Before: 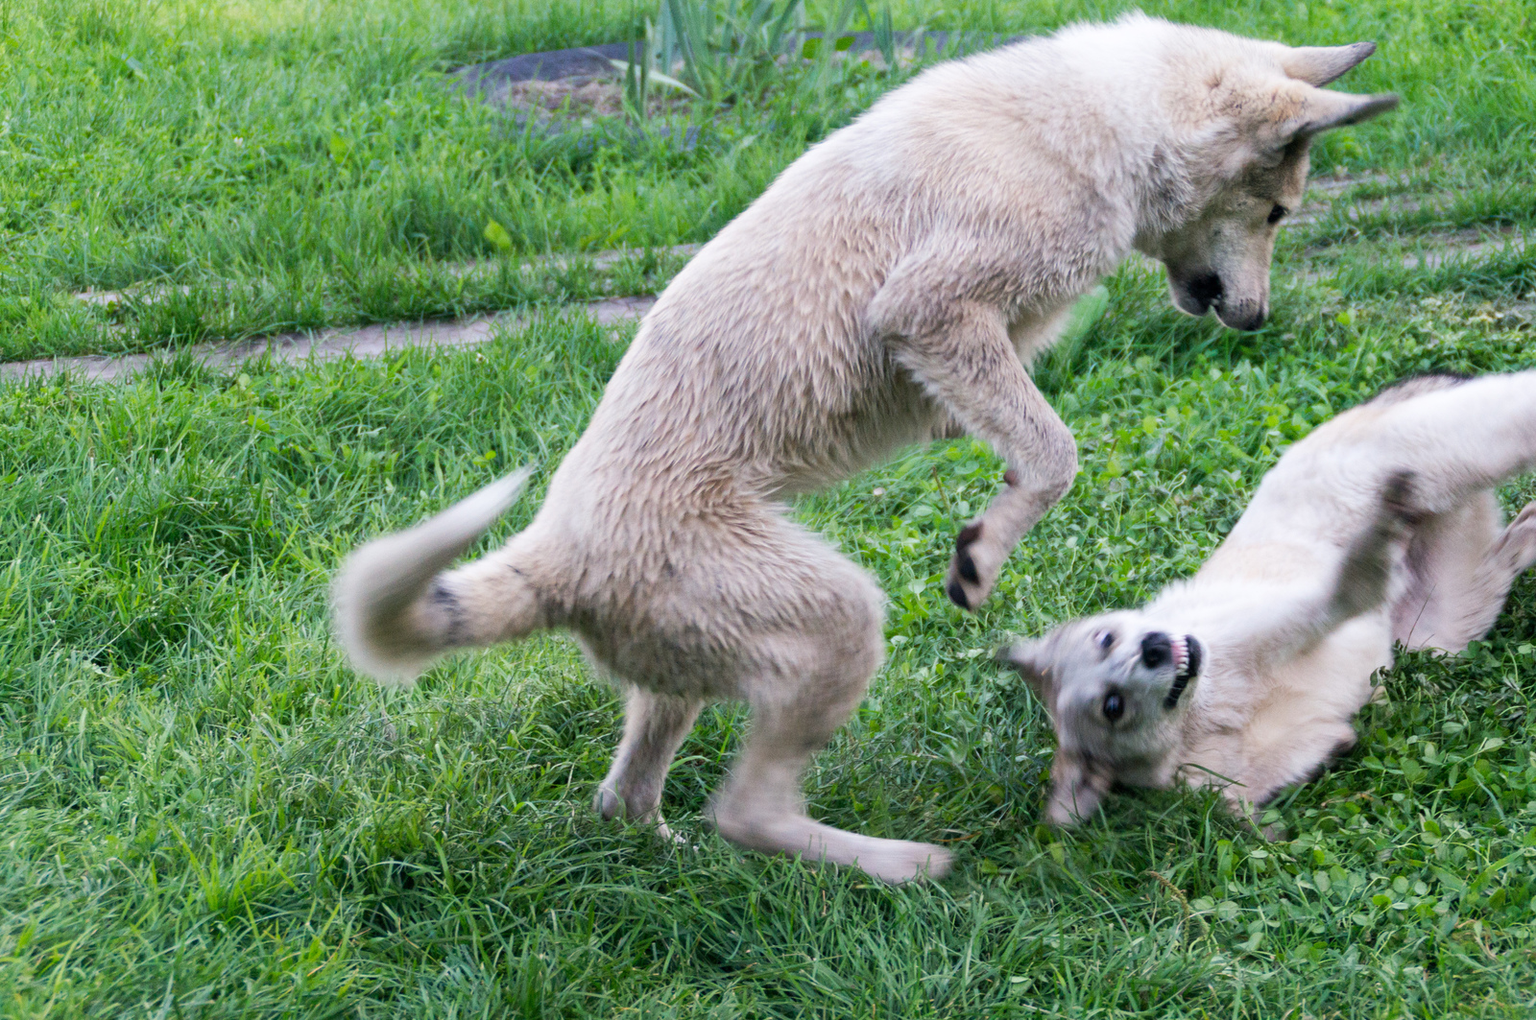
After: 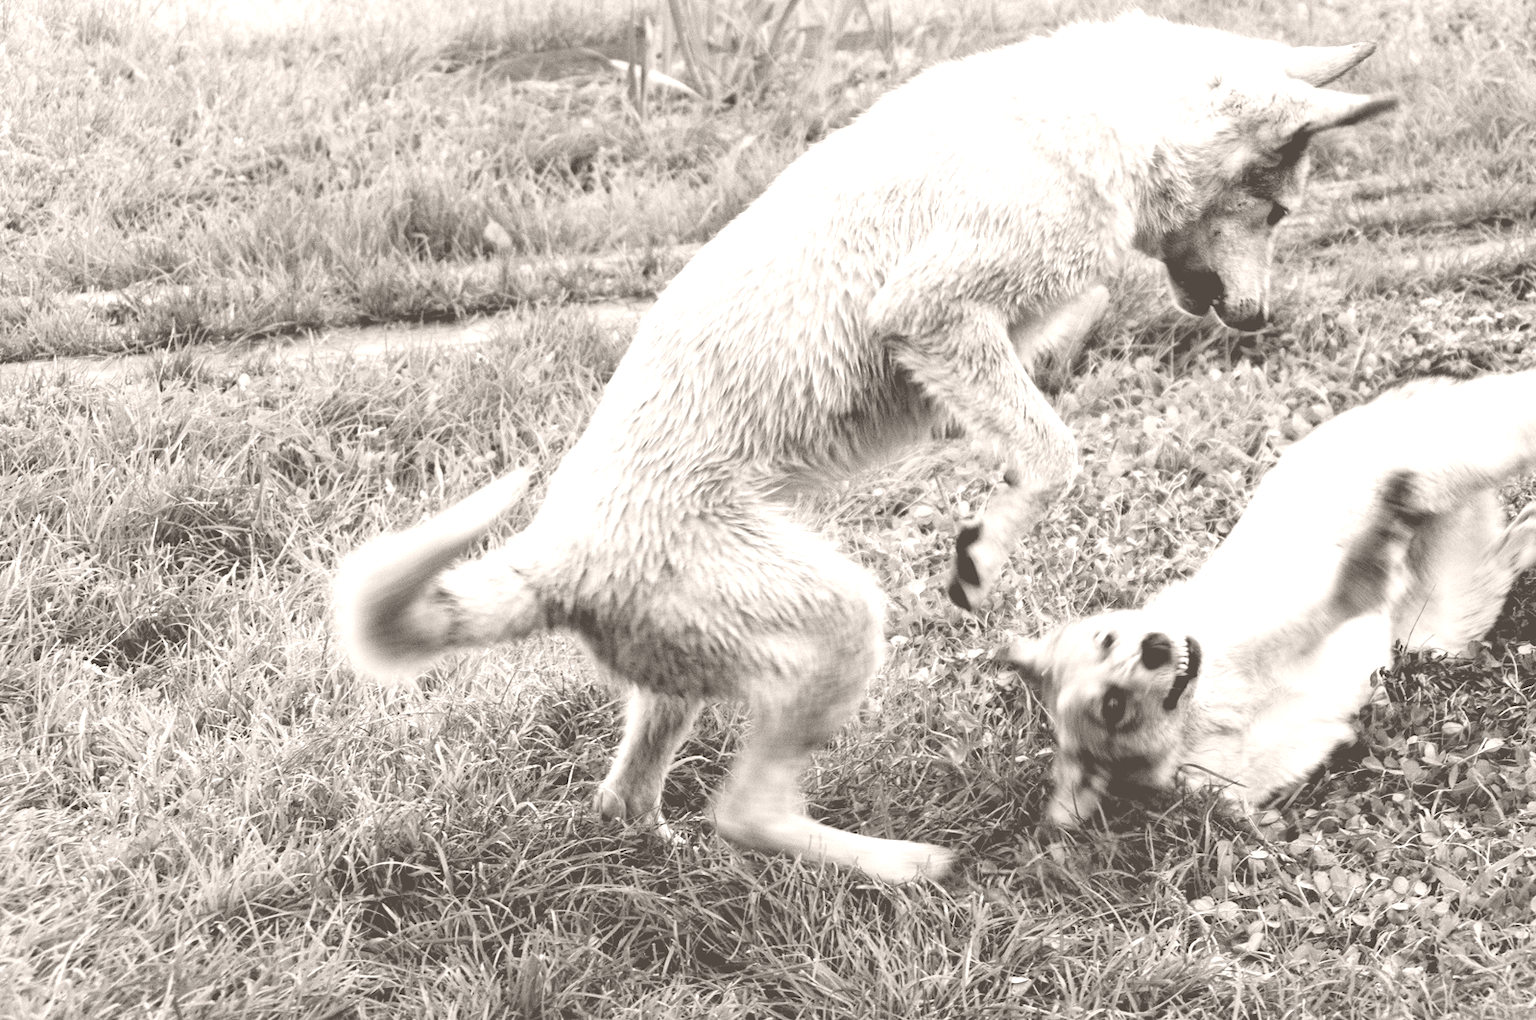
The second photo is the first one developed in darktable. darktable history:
levels: levels [0.116, 0.574, 1]
filmic rgb: black relative exposure -7.75 EV, white relative exposure 4.4 EV, threshold 3 EV, hardness 3.76, latitude 50%, contrast 1.1, color science v5 (2021), contrast in shadows safe, contrast in highlights safe, enable highlight reconstruction true
colorize: hue 34.49°, saturation 35.33%, source mix 100%, lightness 55%, version 1
